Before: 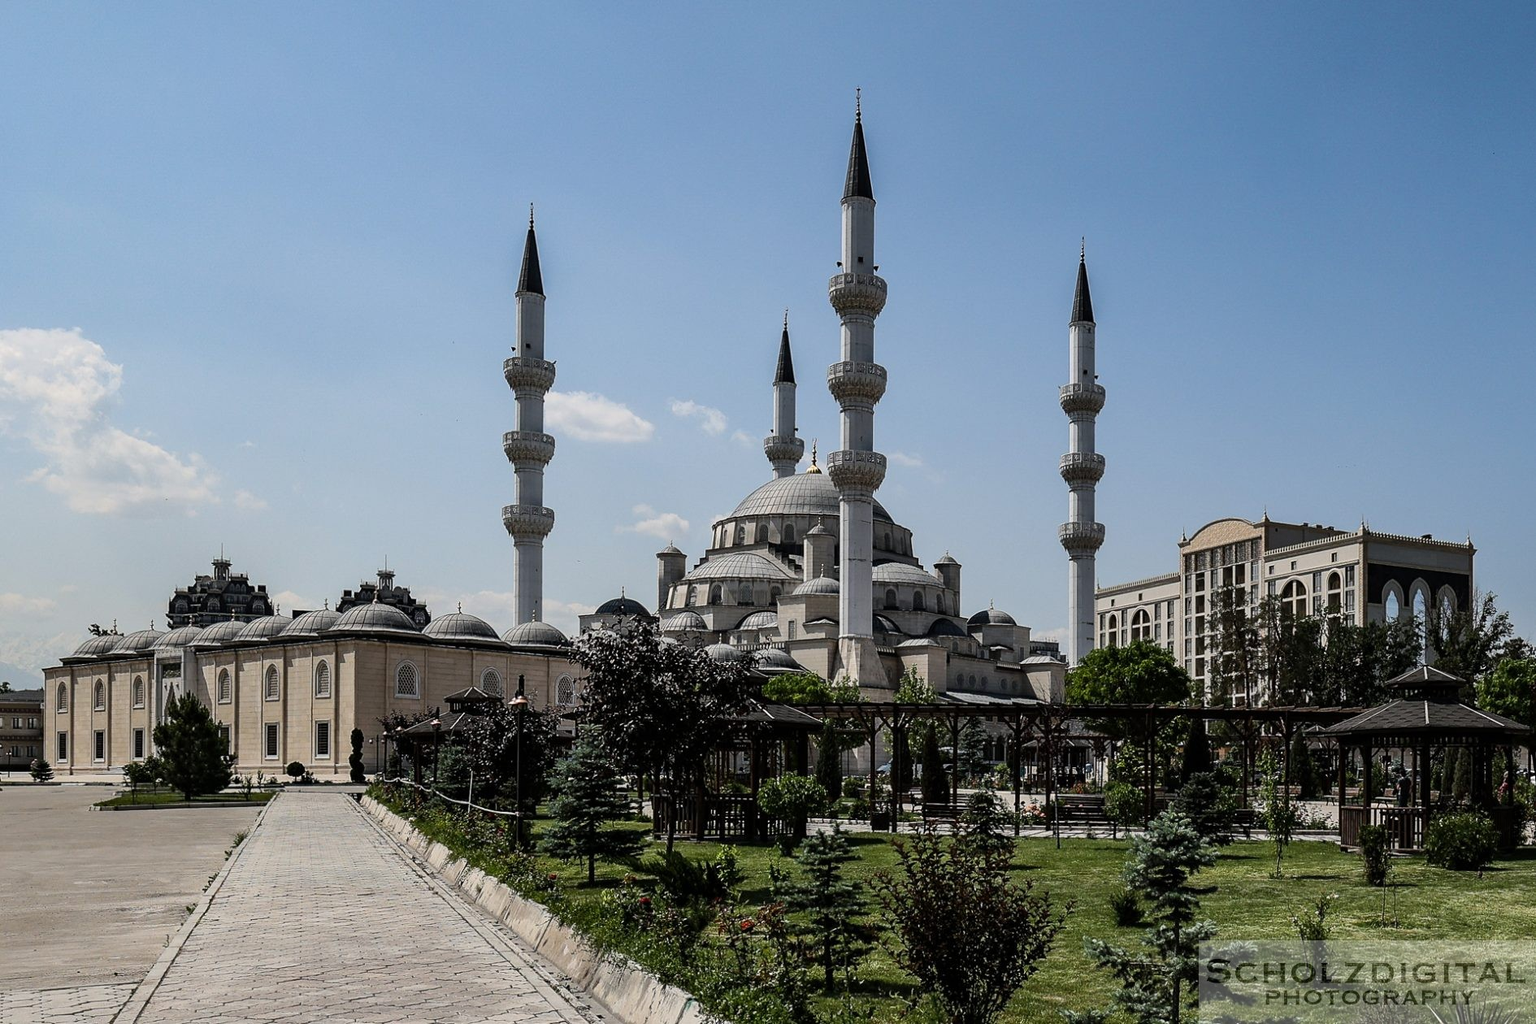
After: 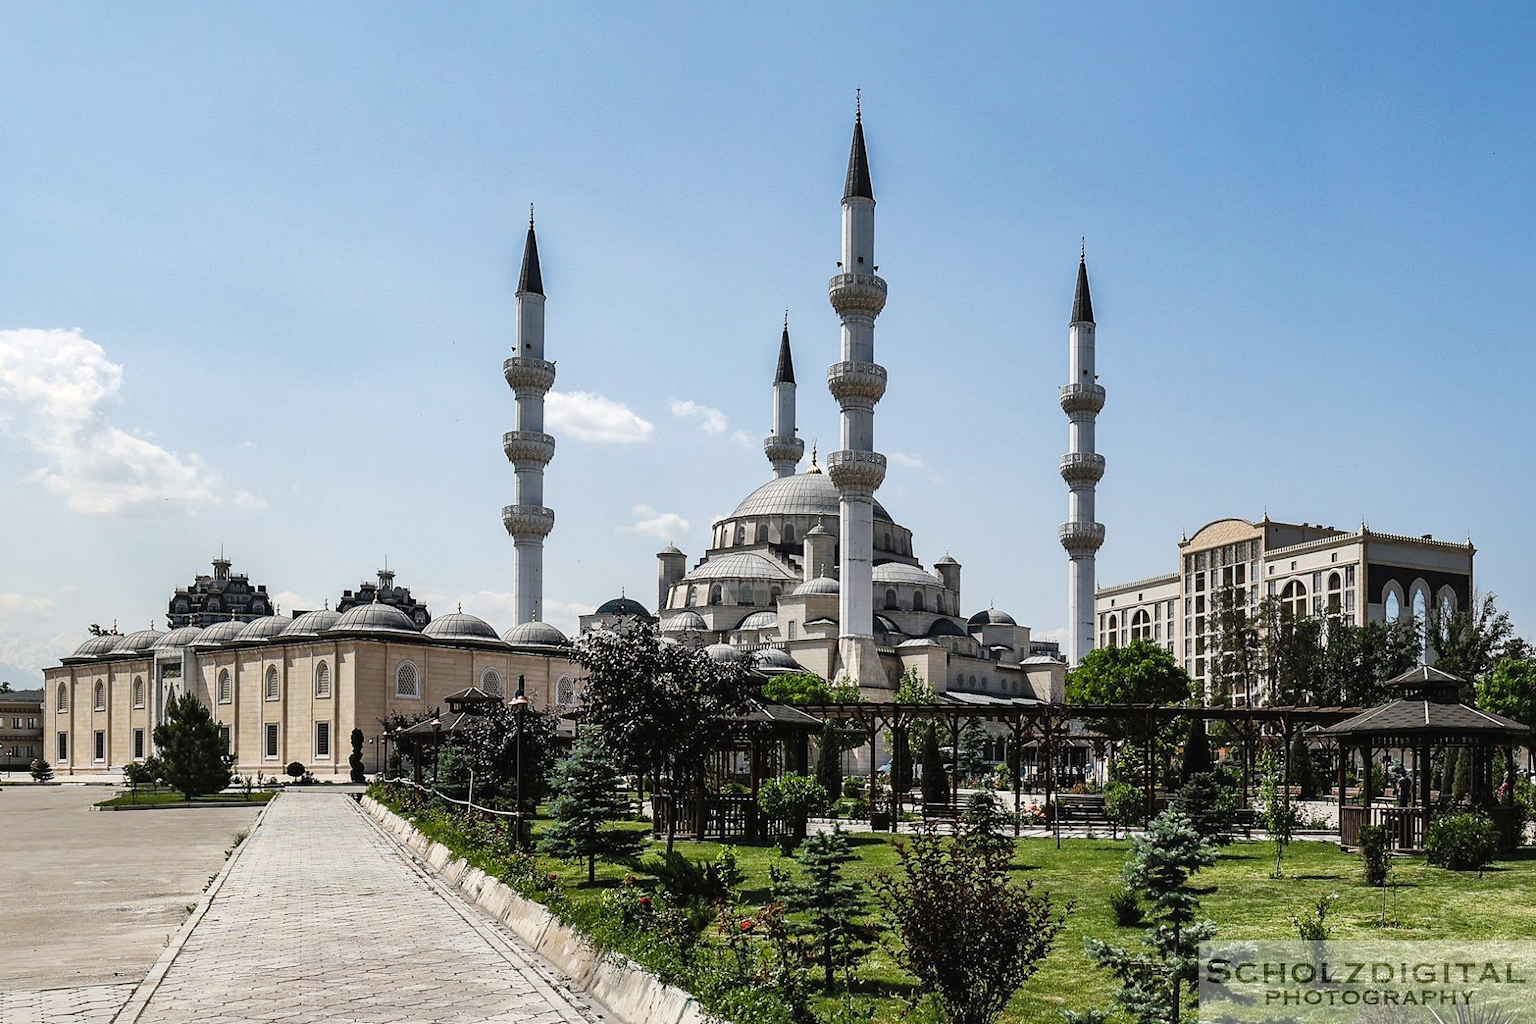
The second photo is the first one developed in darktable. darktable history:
tone curve: curves: ch0 [(0, 0.011) (0.139, 0.106) (0.295, 0.271) (0.499, 0.523) (0.739, 0.782) (0.857, 0.879) (1, 0.967)]; ch1 [(0, 0) (0.272, 0.249) (0.388, 0.385) (0.469, 0.456) (0.495, 0.497) (0.524, 0.518) (0.602, 0.623) (0.725, 0.779) (1, 1)]; ch2 [(0, 0) (0.125, 0.089) (0.353, 0.329) (0.443, 0.408) (0.502, 0.499) (0.548, 0.549) (0.608, 0.635) (1, 1)], preserve colors none
shadows and highlights: on, module defaults
exposure: exposure 0.655 EV, compensate highlight preservation false
